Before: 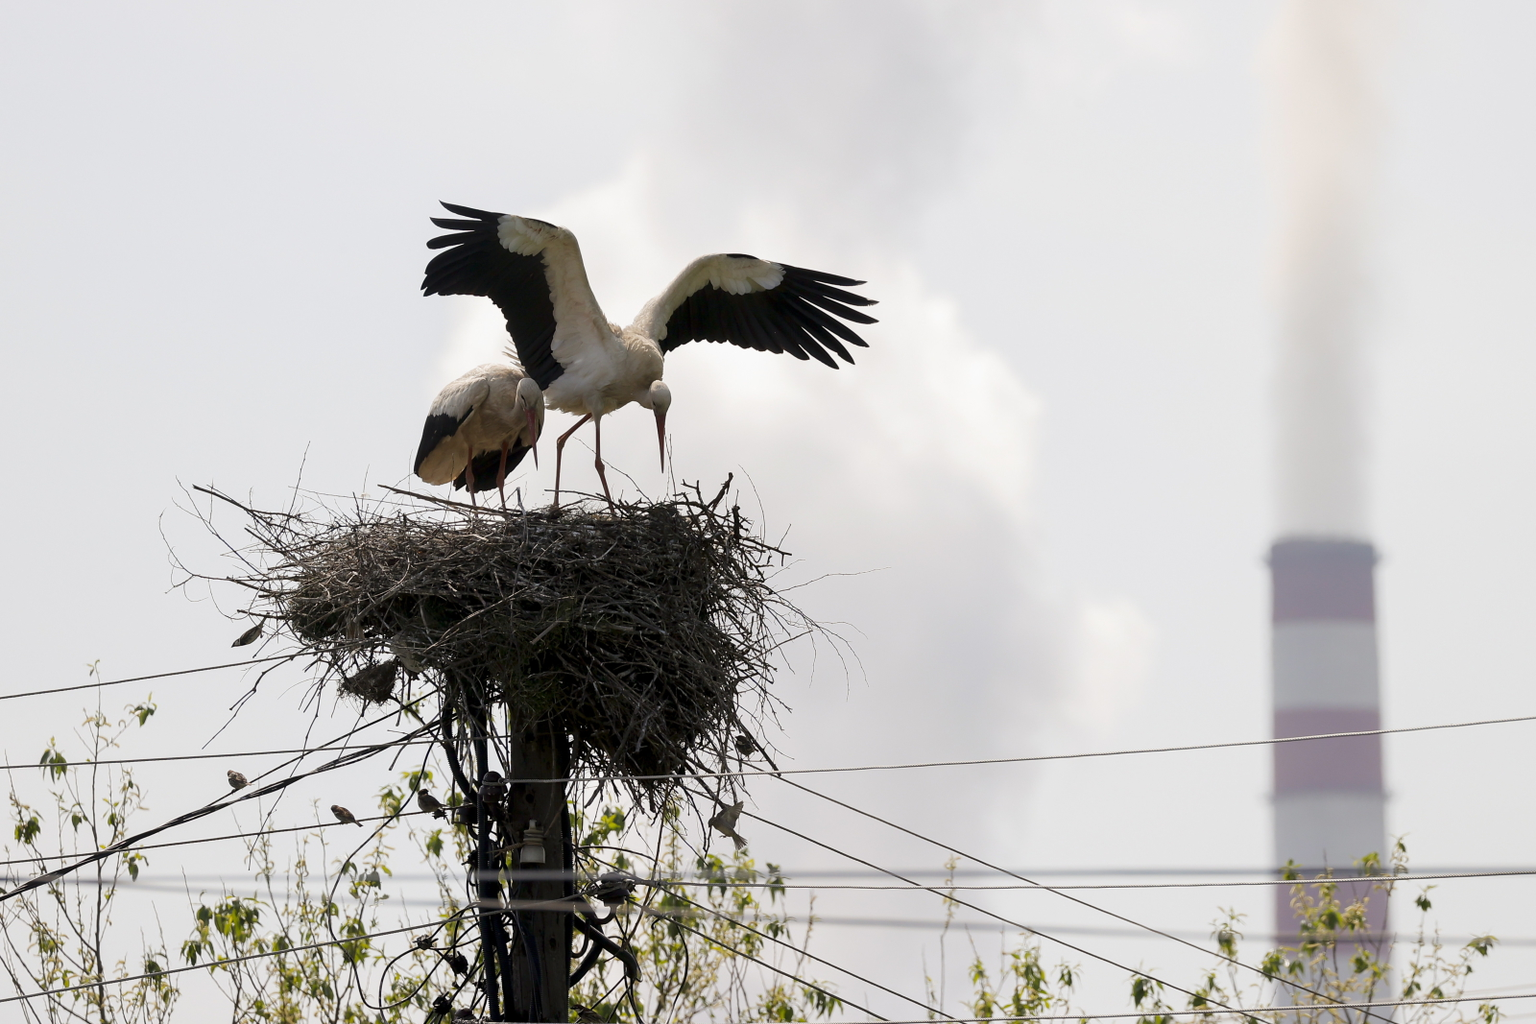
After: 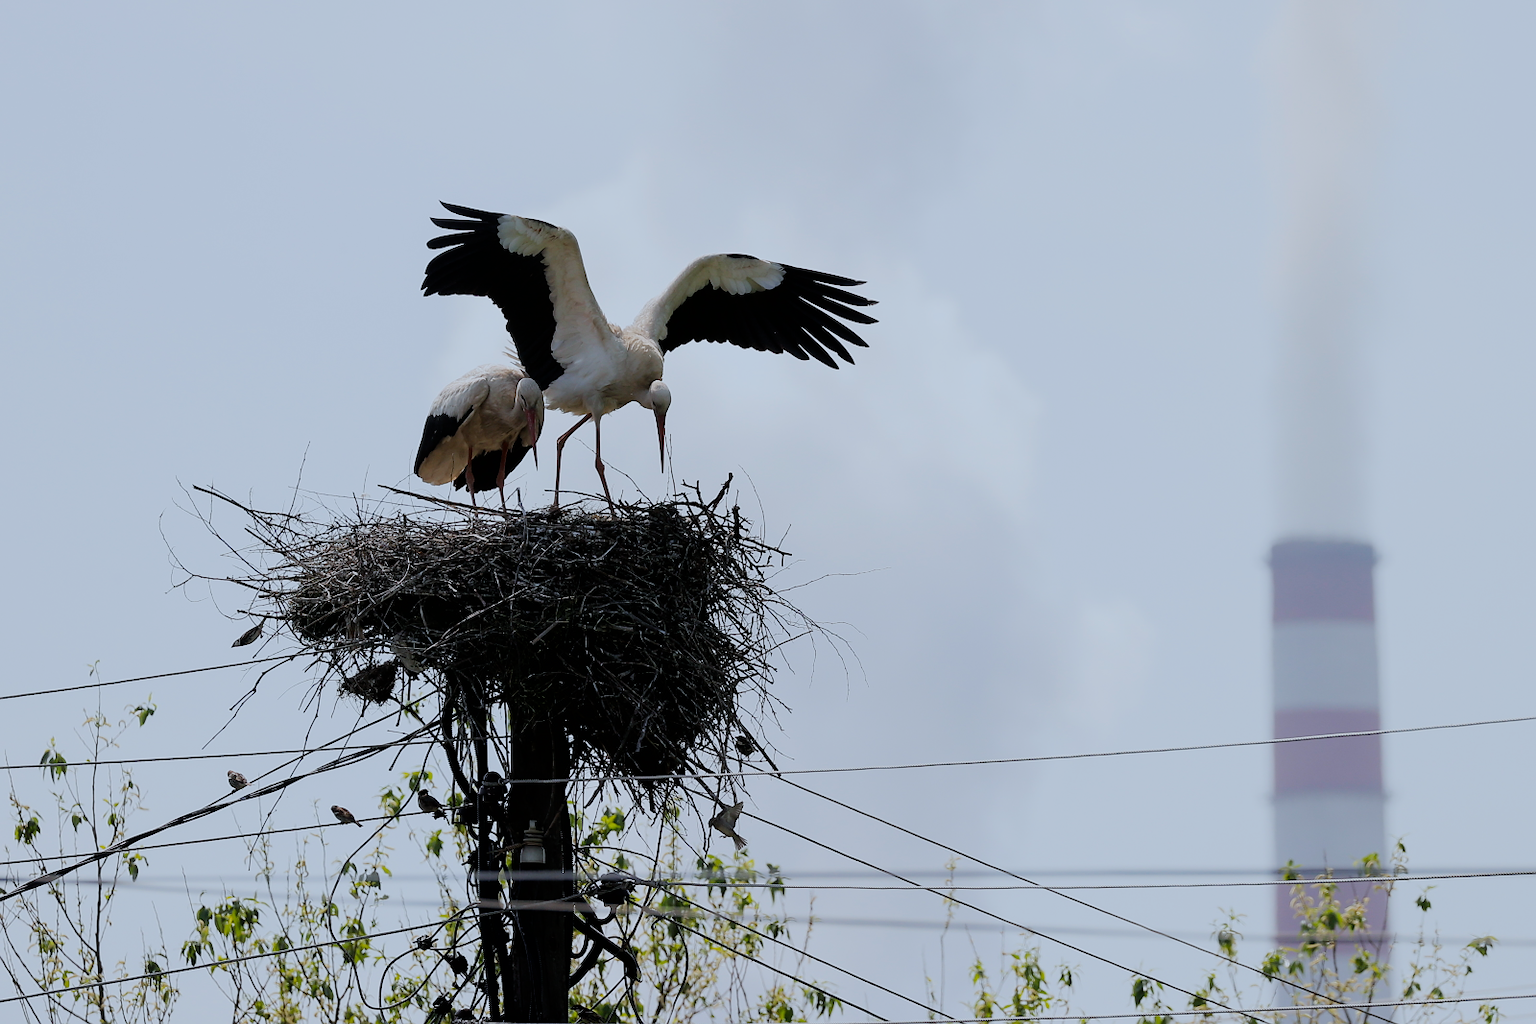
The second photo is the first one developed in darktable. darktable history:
filmic rgb: black relative exposure -7.65 EV, white relative exposure 4.56 EV, hardness 3.61
sharpen: radius 1, threshold 1
white balance: red 0.931, blue 1.11
